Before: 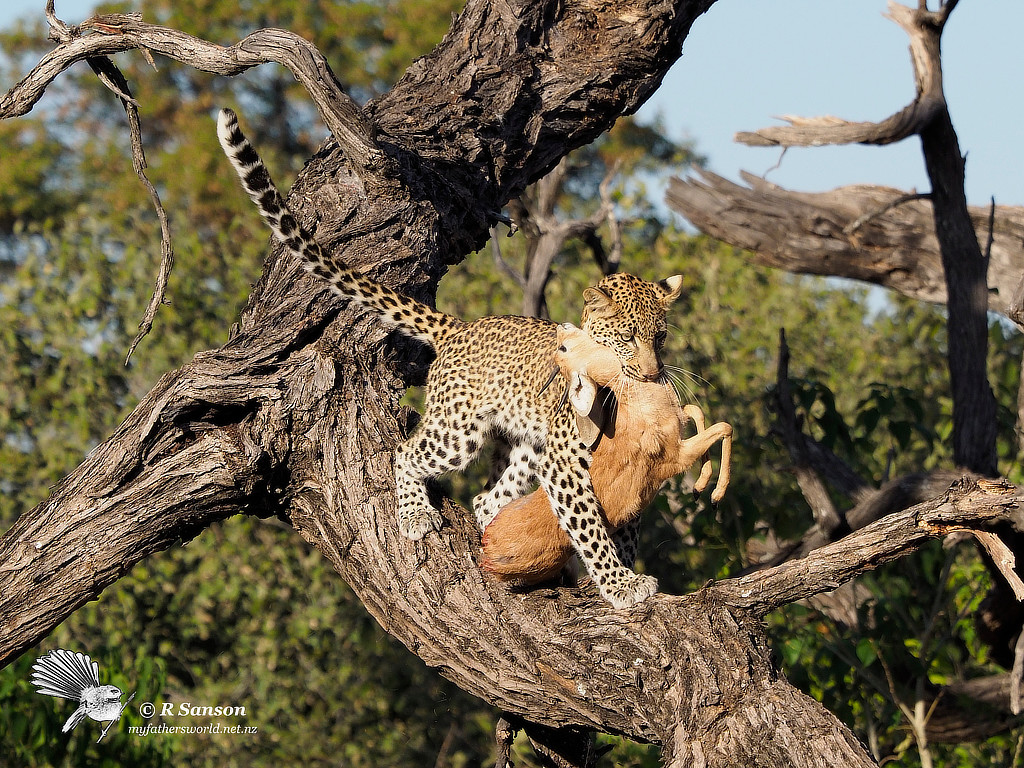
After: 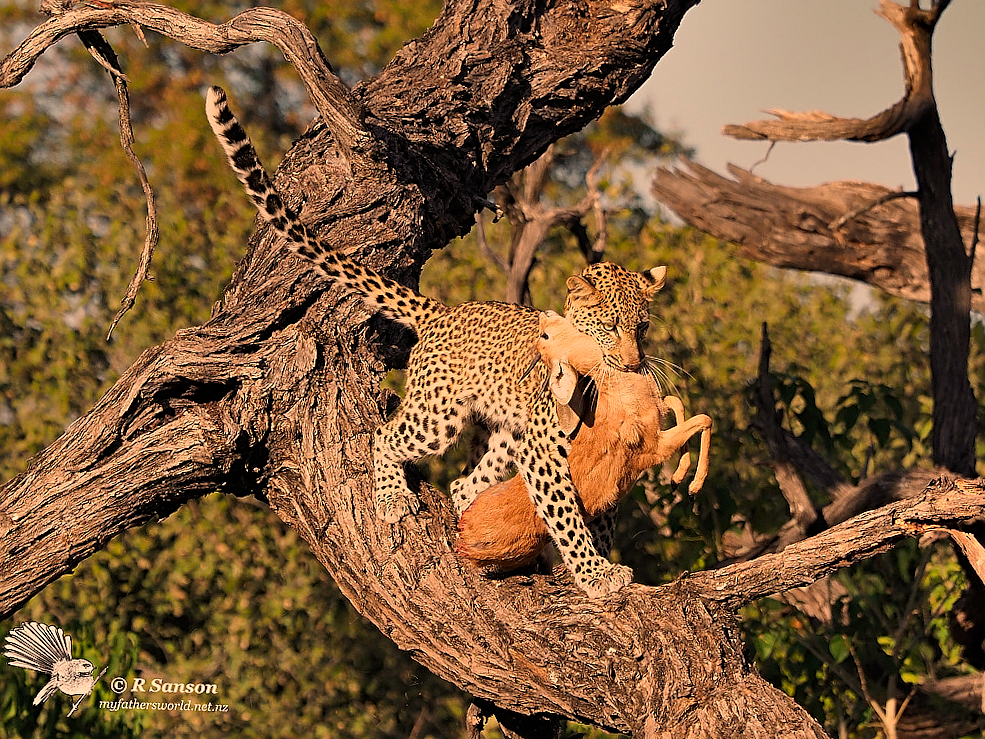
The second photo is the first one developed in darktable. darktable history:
crop and rotate: angle -1.69°
color correction: highlights a* 14.52, highlights b* 4.84
white balance: red 1.123, blue 0.83
shadows and highlights: shadows 80.73, white point adjustment -9.07, highlights -61.46, soften with gaussian
sharpen: on, module defaults
